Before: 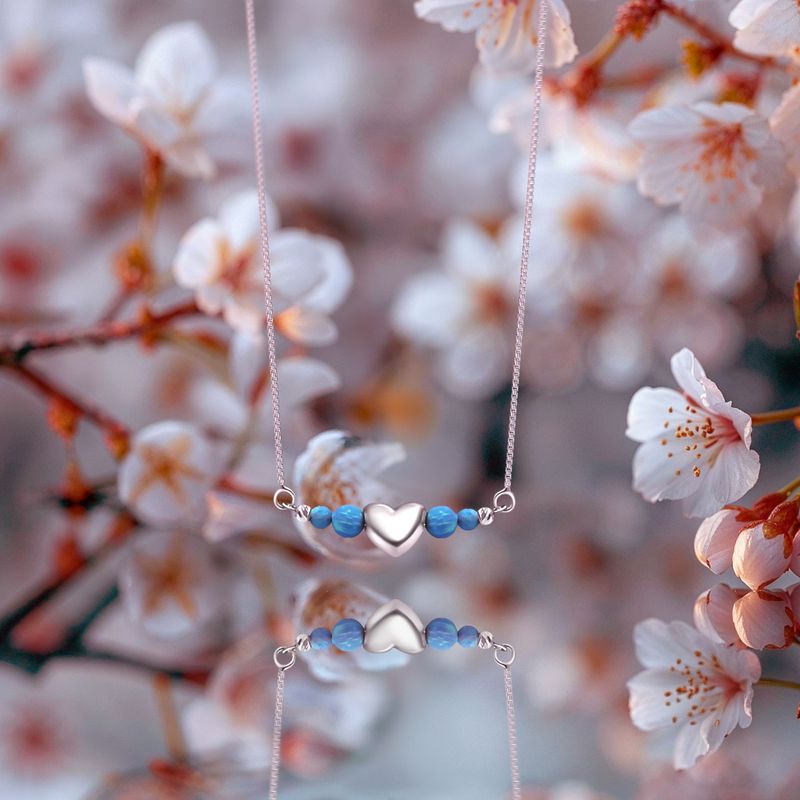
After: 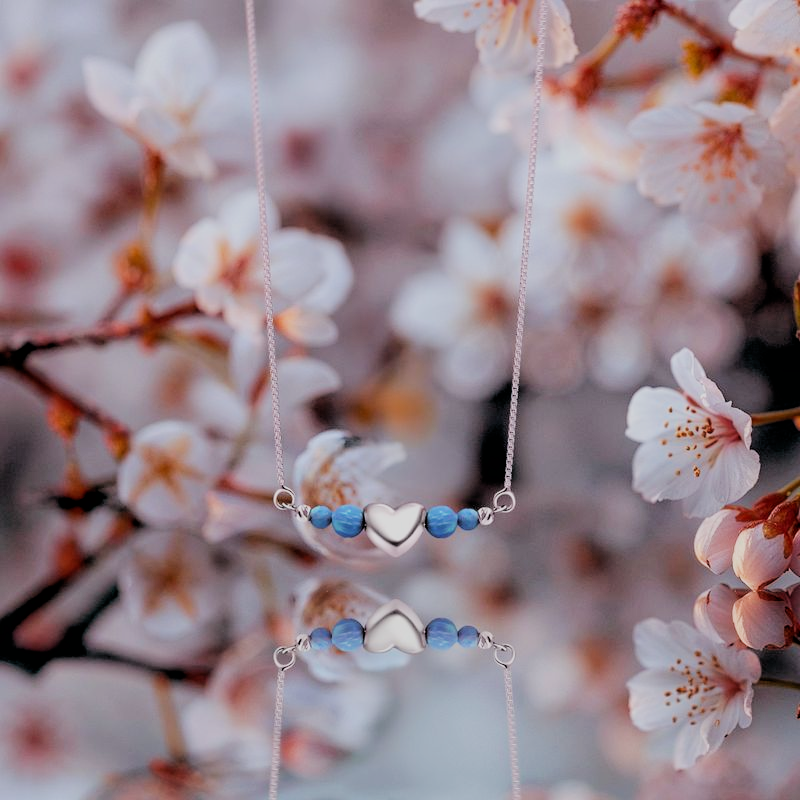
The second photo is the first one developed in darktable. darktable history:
filmic rgb: black relative exposure -2.82 EV, white relative exposure 4.56 EV, hardness 1.74, contrast 1.245
